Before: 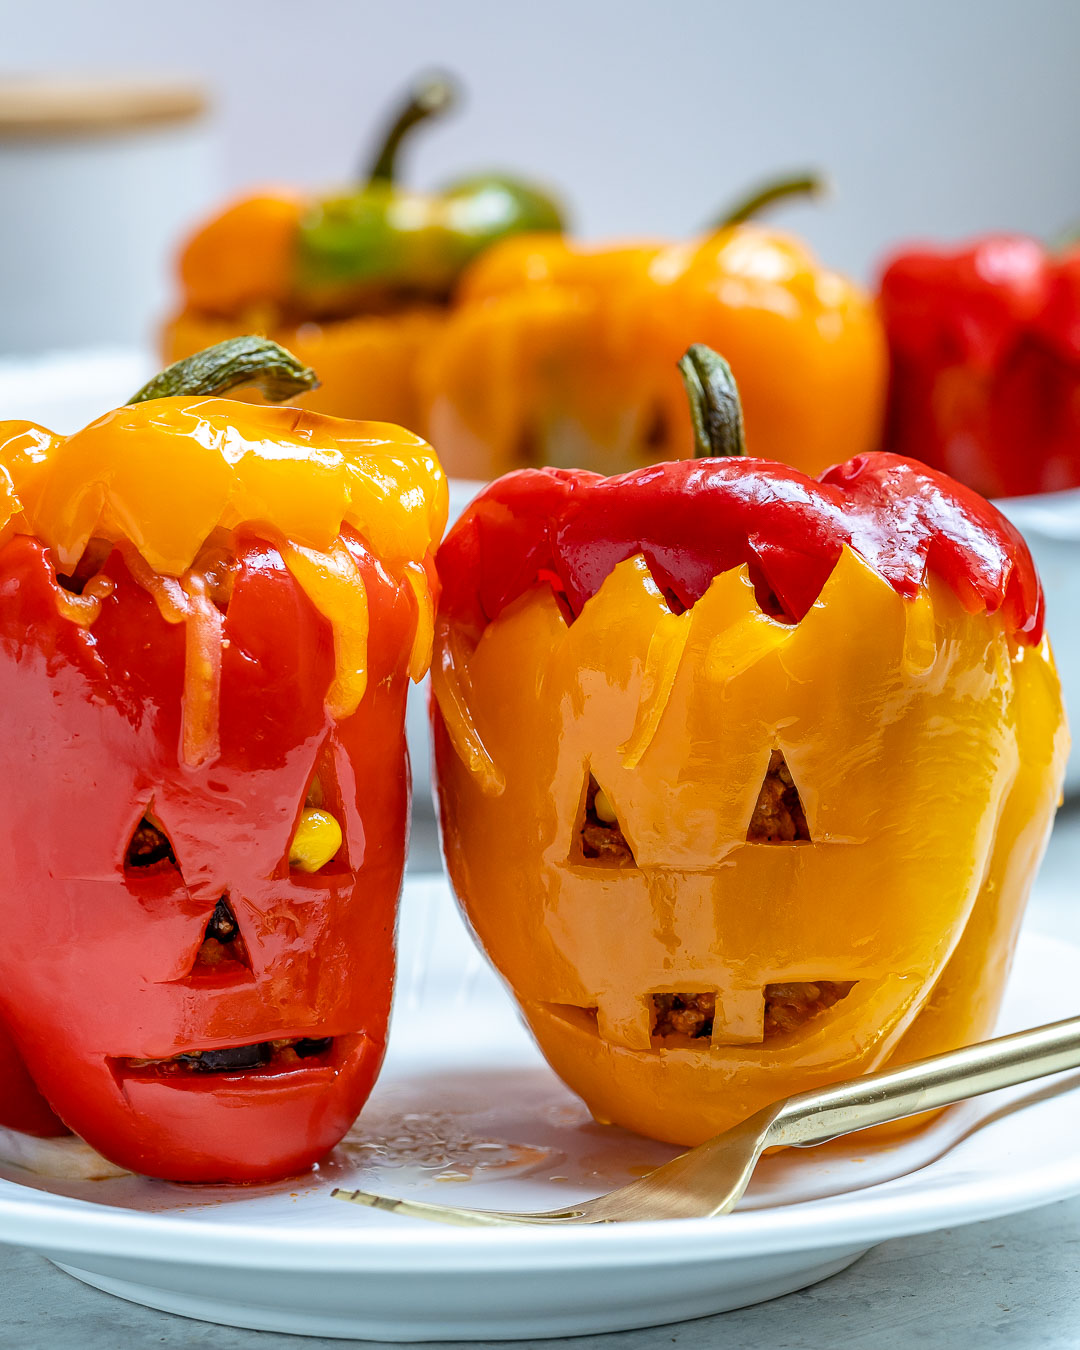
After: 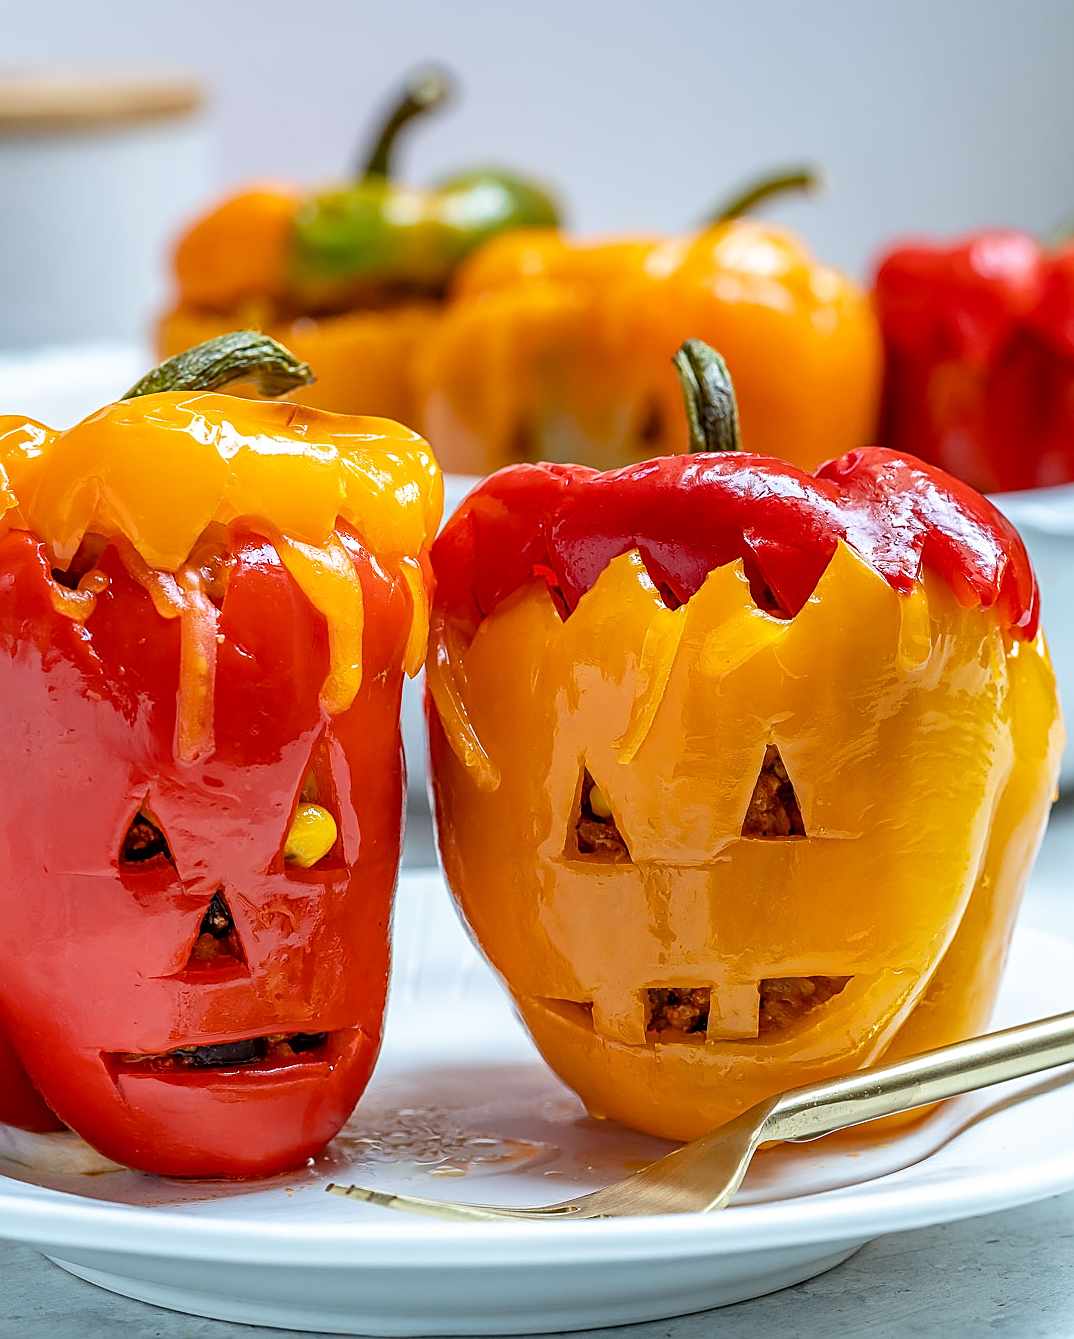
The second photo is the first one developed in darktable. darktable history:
crop and rotate: left 0.541%, top 0.372%, bottom 0.381%
sharpen: on, module defaults
